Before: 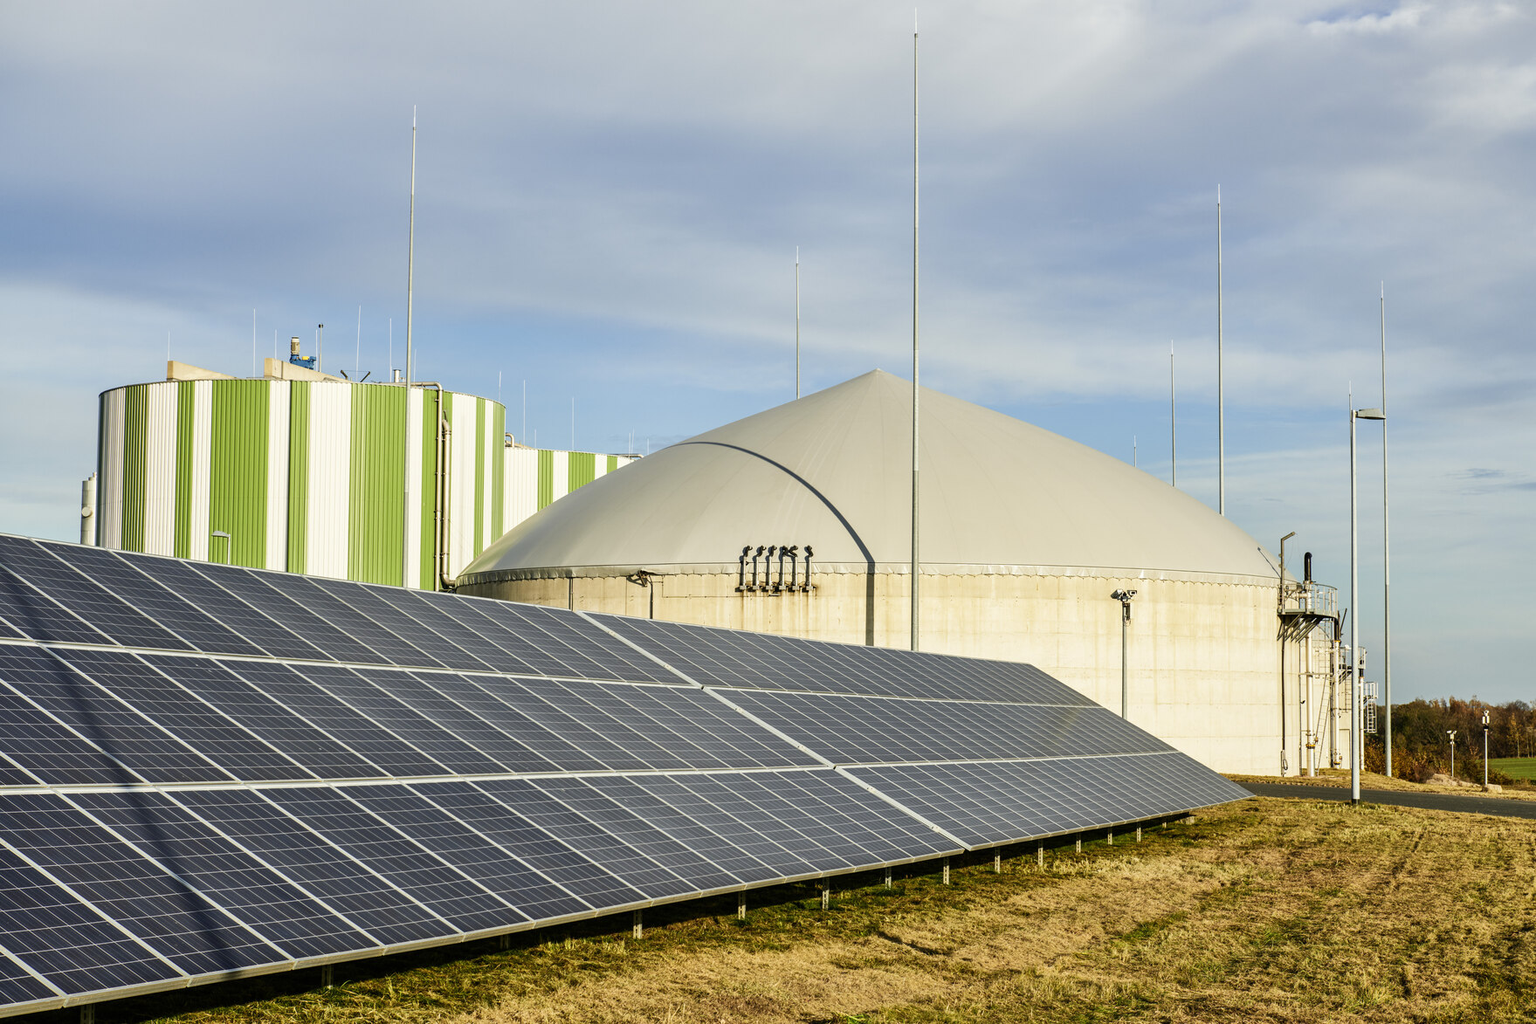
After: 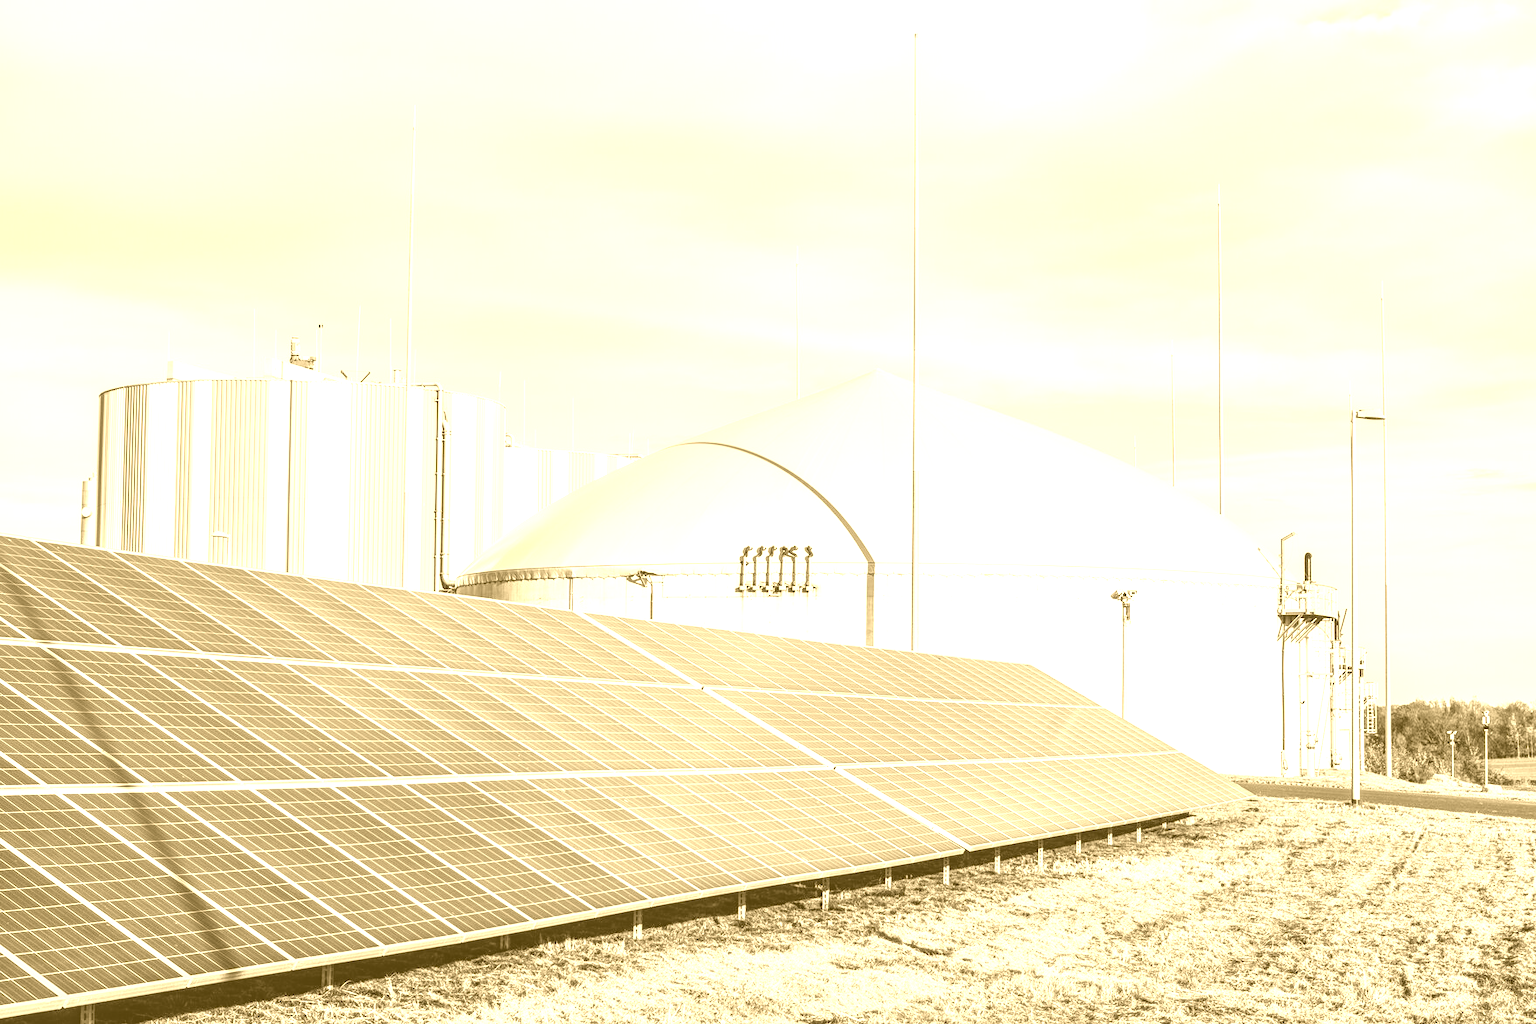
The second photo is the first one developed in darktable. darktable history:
local contrast: on, module defaults
exposure: black level correction 0, exposure 1.55 EV, compensate exposure bias true, compensate highlight preservation false
filmic rgb: black relative exposure -7.65 EV, white relative exposure 4.56 EV, hardness 3.61
colorize: hue 36°, source mix 100%
